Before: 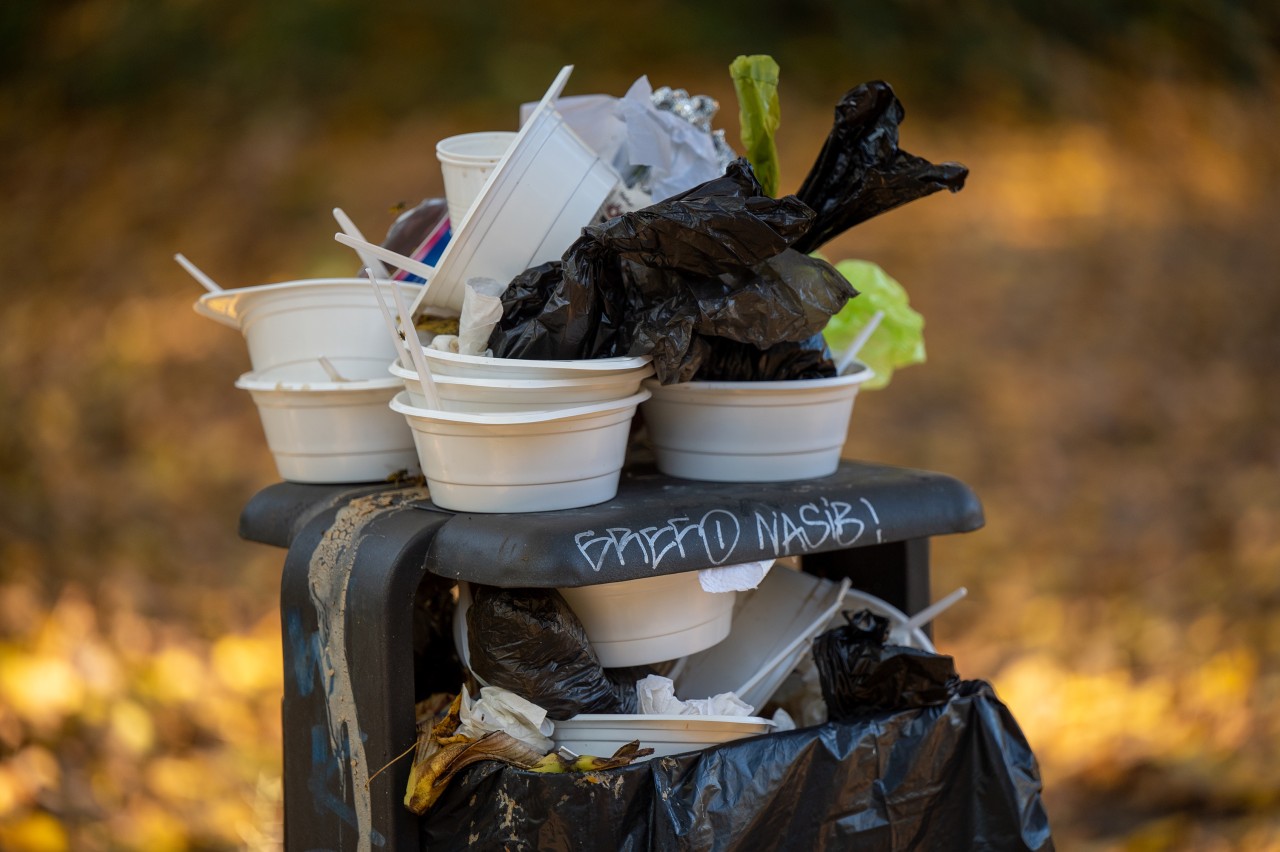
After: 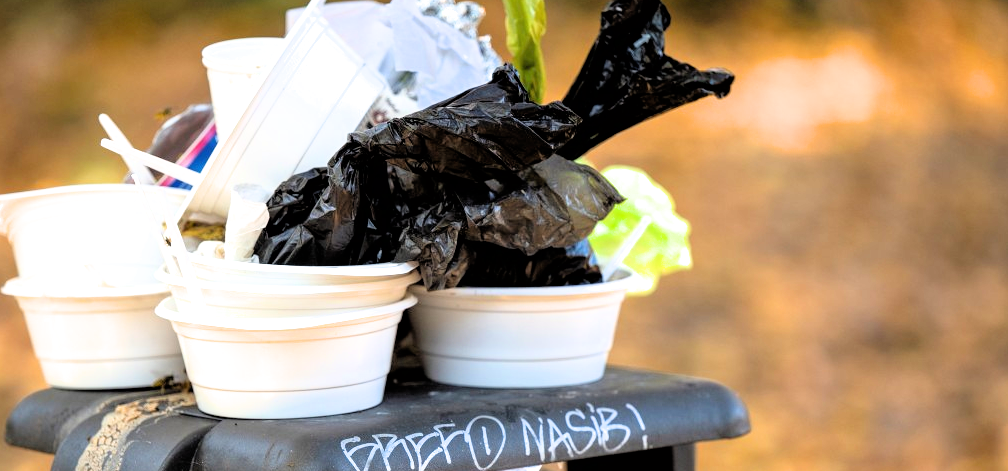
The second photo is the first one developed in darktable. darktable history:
crop: left 18.32%, top 11.105%, right 2.068%, bottom 33.477%
filmic rgb: black relative exposure -3.91 EV, white relative exposure 3.17 EV, hardness 2.87, color science v6 (2022)
exposure: black level correction 0, exposure 1.692 EV, compensate highlight preservation false
shadows and highlights: radius 332.16, shadows 53.73, highlights -98.31, compress 94.36%, soften with gaussian
